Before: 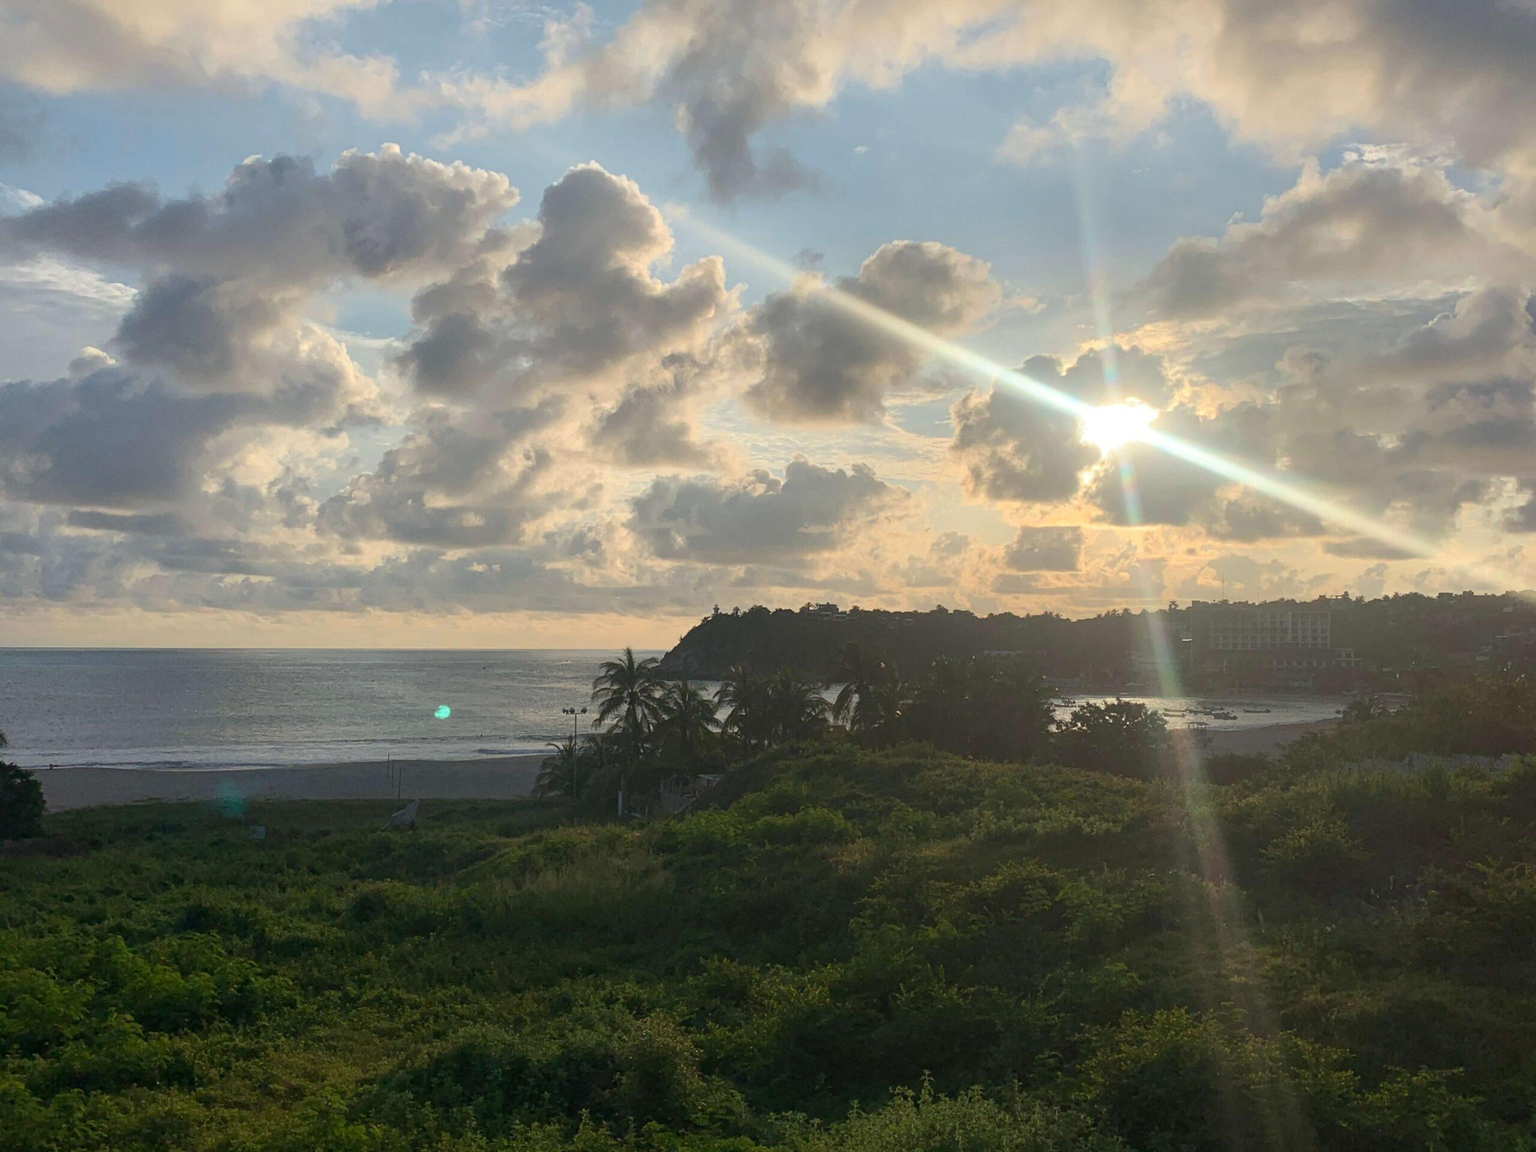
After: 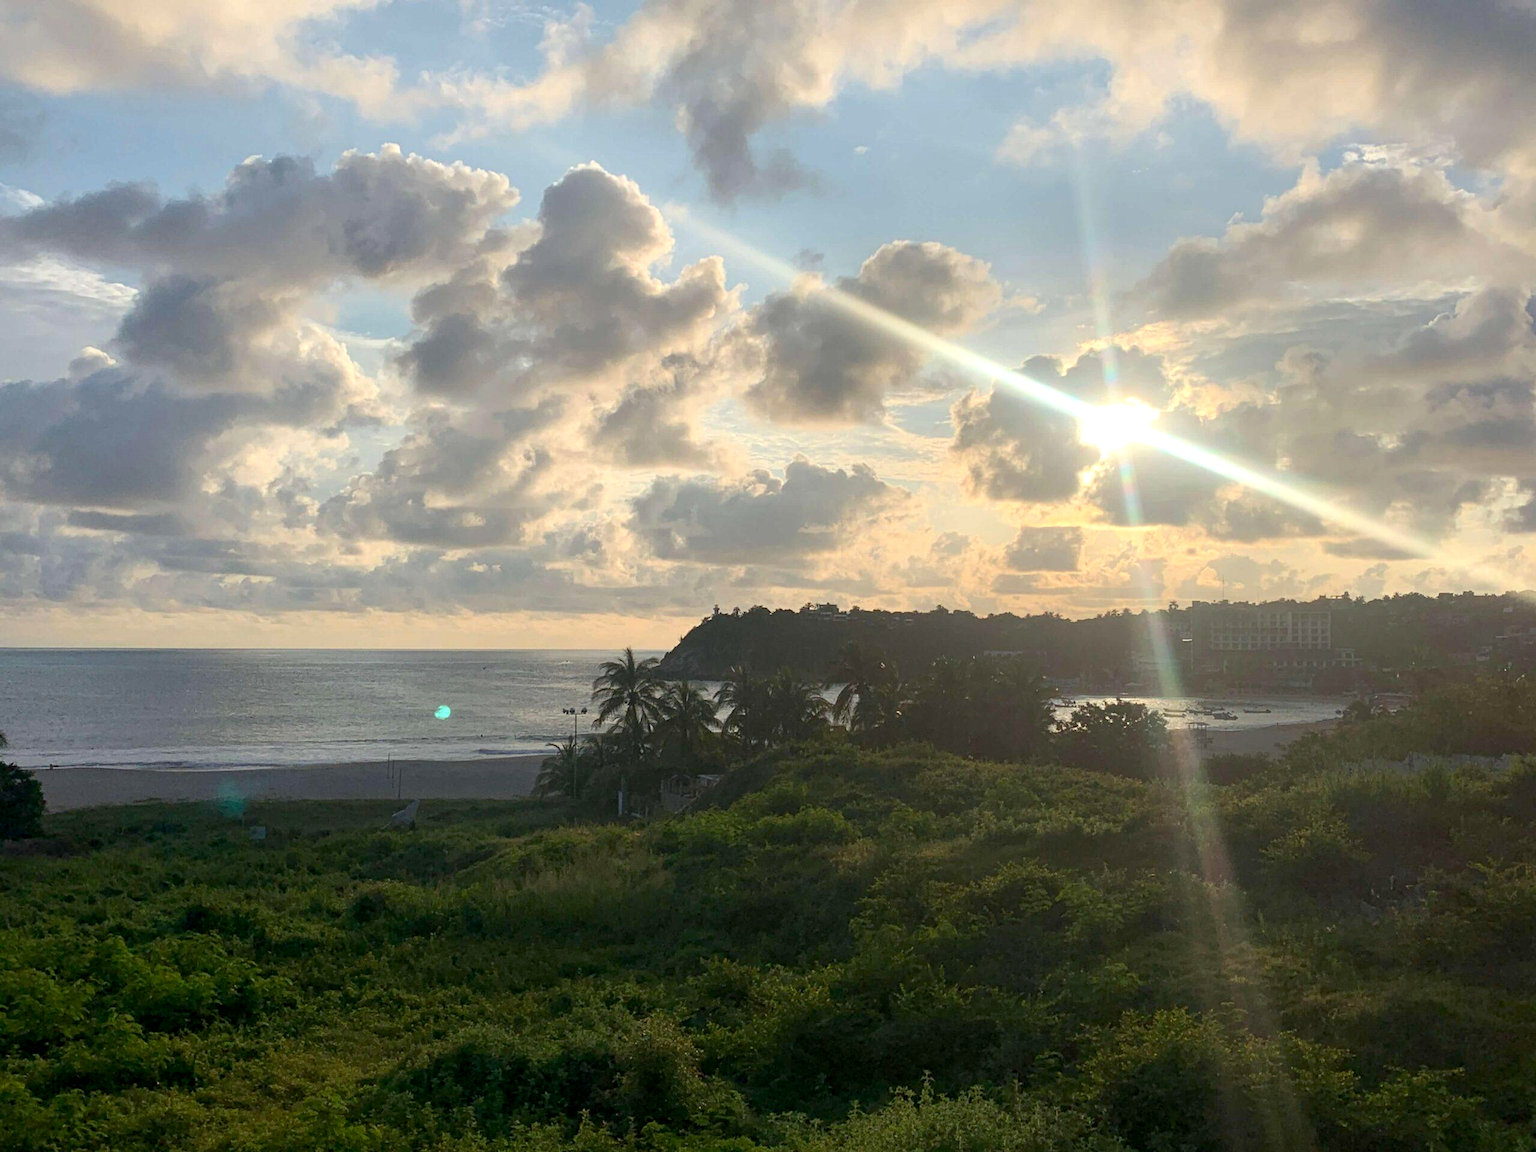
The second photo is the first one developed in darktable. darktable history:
exposure: black level correction 0.005, exposure 0.275 EV, compensate highlight preservation false
